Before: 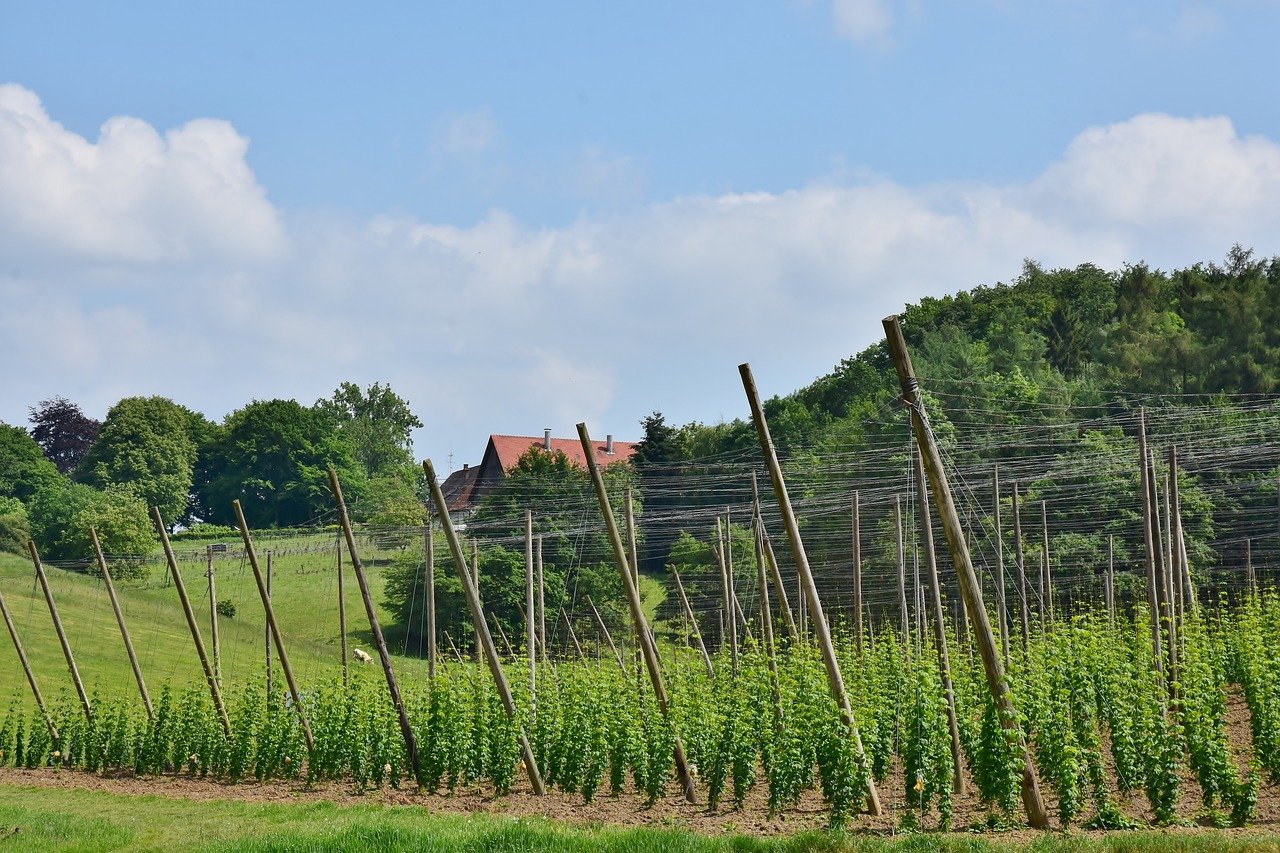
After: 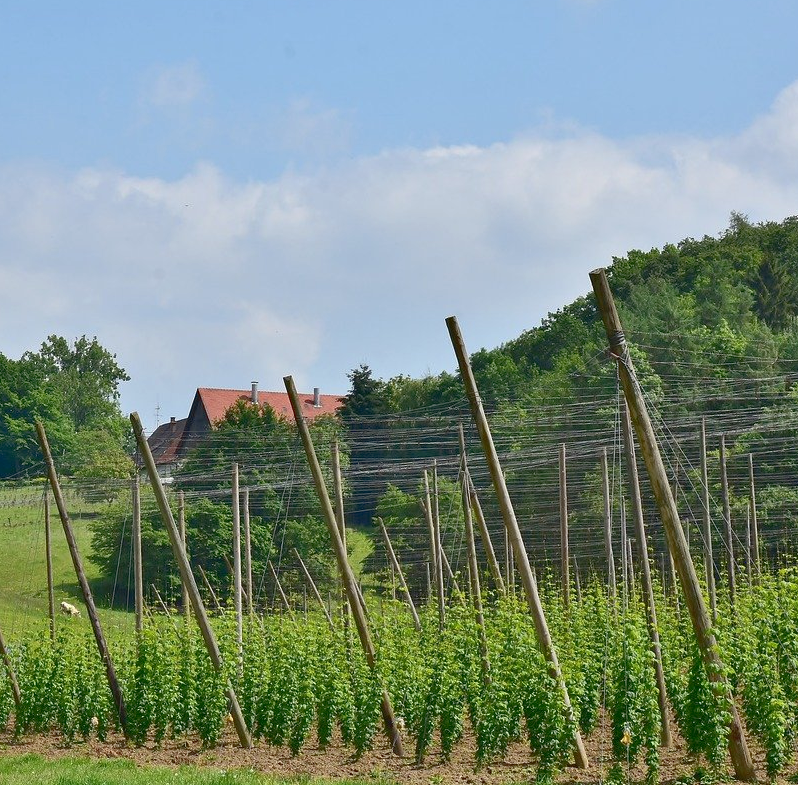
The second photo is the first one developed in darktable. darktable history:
crop and rotate: left 22.918%, top 5.629%, right 14.711%, bottom 2.247%
tone curve: curves: ch0 [(0, 0.042) (0.129, 0.18) (0.501, 0.497) (1, 1)], color space Lab, linked channels, preserve colors none
